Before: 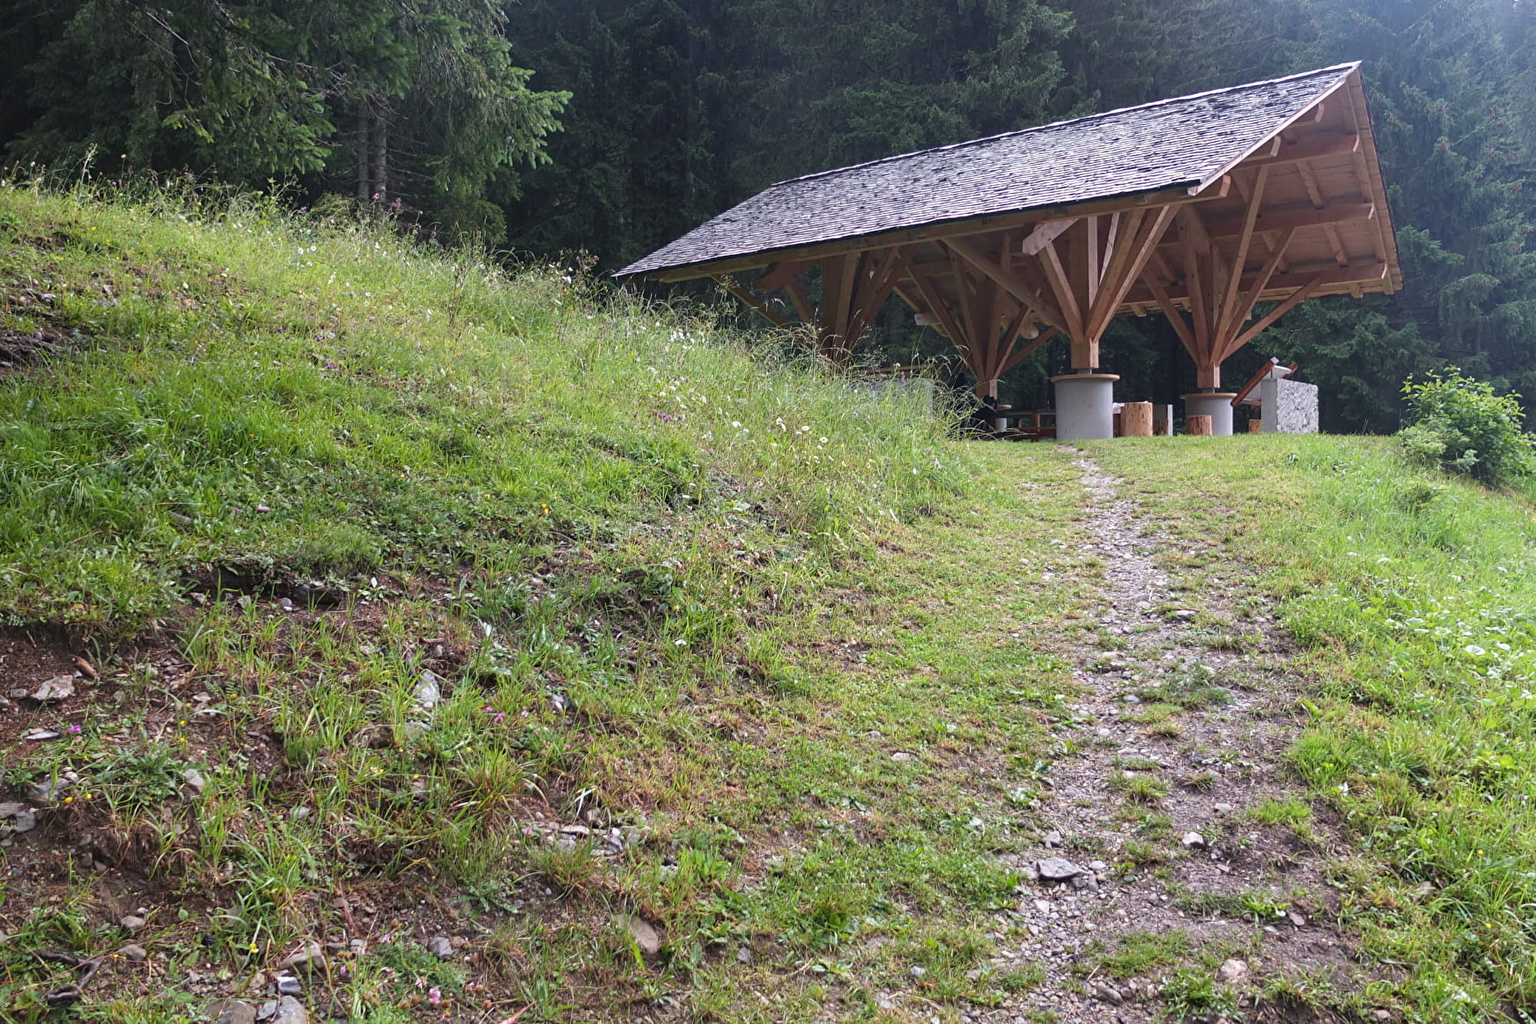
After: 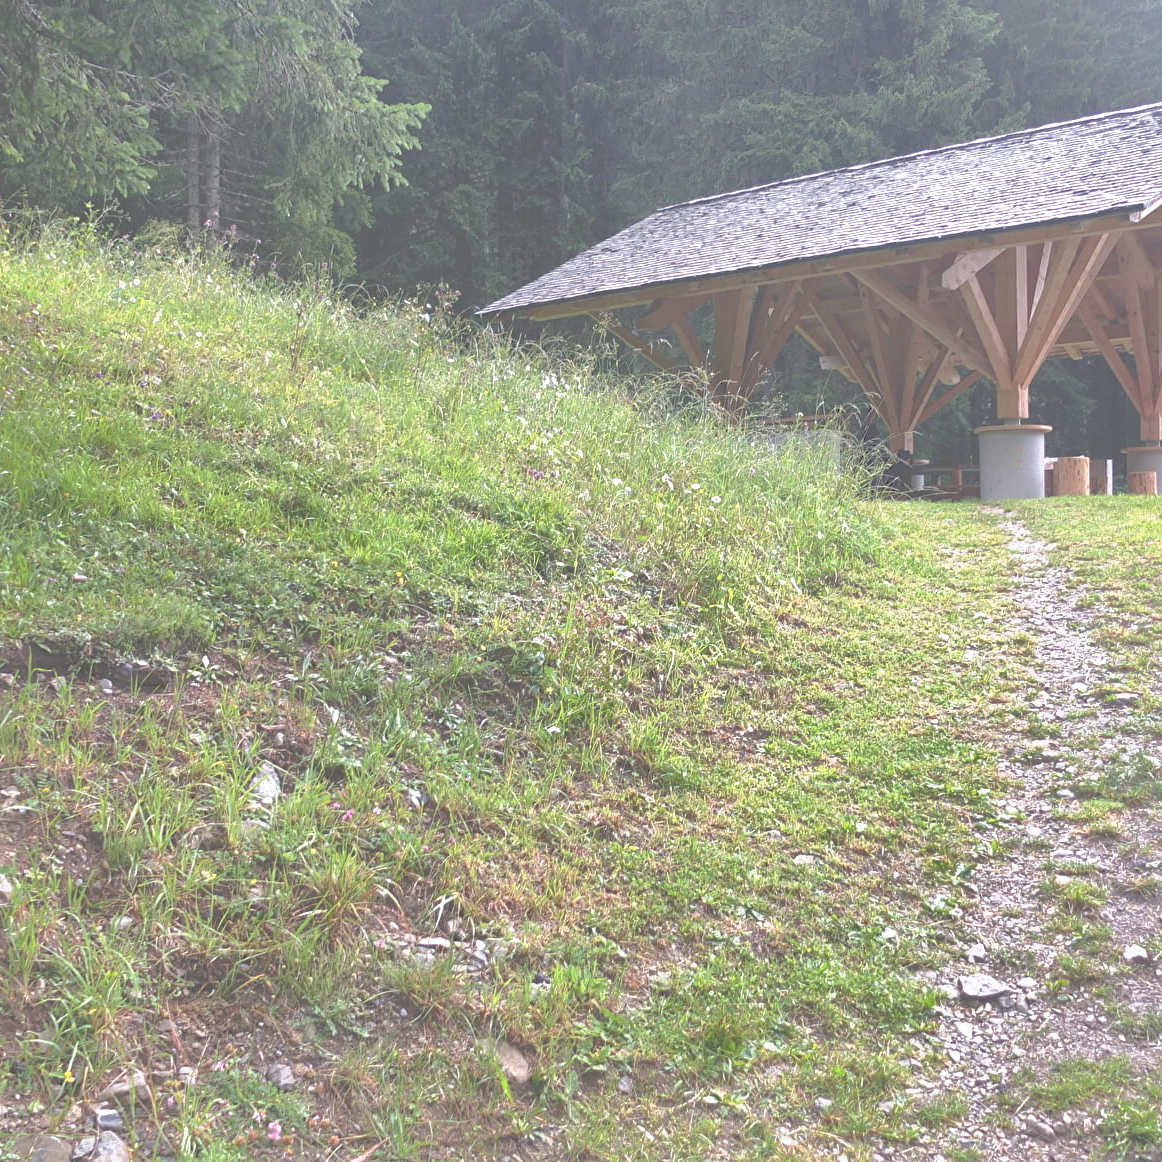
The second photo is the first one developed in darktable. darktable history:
shadows and highlights: shadows 40, highlights -60
tone curve: curves: ch0 [(0, 0) (0.003, 0.326) (0.011, 0.332) (0.025, 0.352) (0.044, 0.378) (0.069, 0.4) (0.1, 0.416) (0.136, 0.432) (0.177, 0.468) (0.224, 0.509) (0.277, 0.554) (0.335, 0.6) (0.399, 0.642) (0.468, 0.693) (0.543, 0.753) (0.623, 0.818) (0.709, 0.897) (0.801, 0.974) (0.898, 0.991) (1, 1)], preserve colors none
crop and rotate: left 12.648%, right 20.685%
